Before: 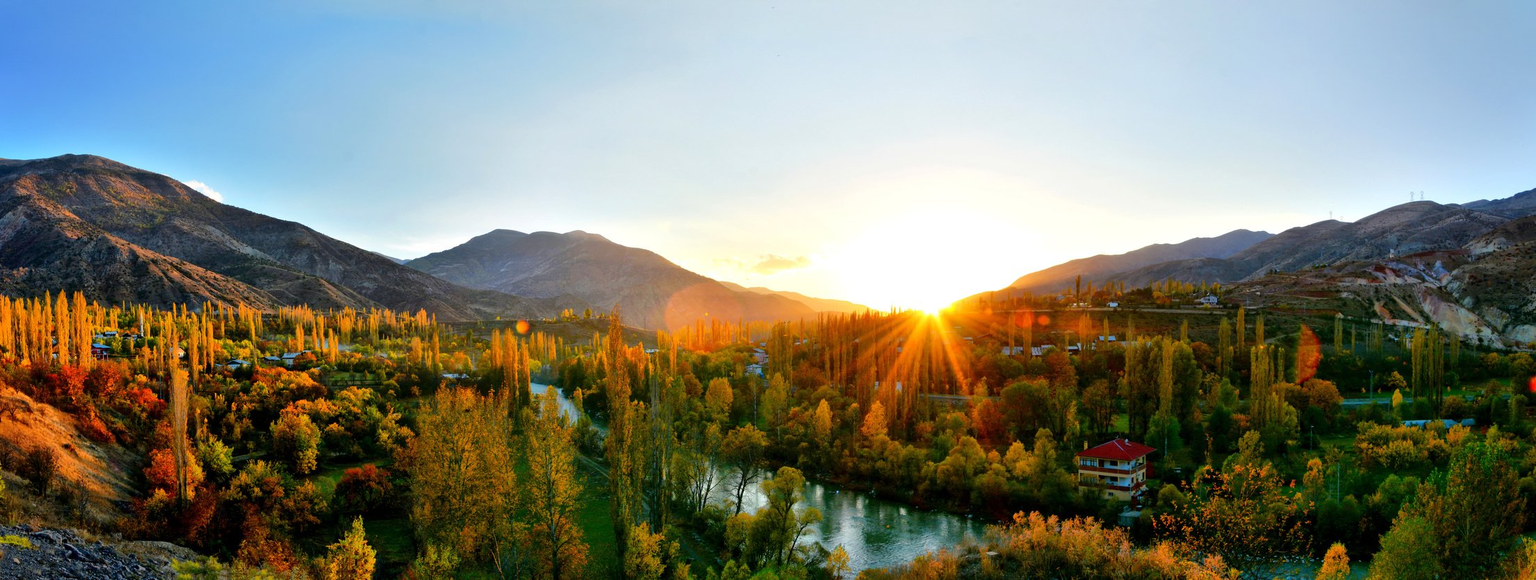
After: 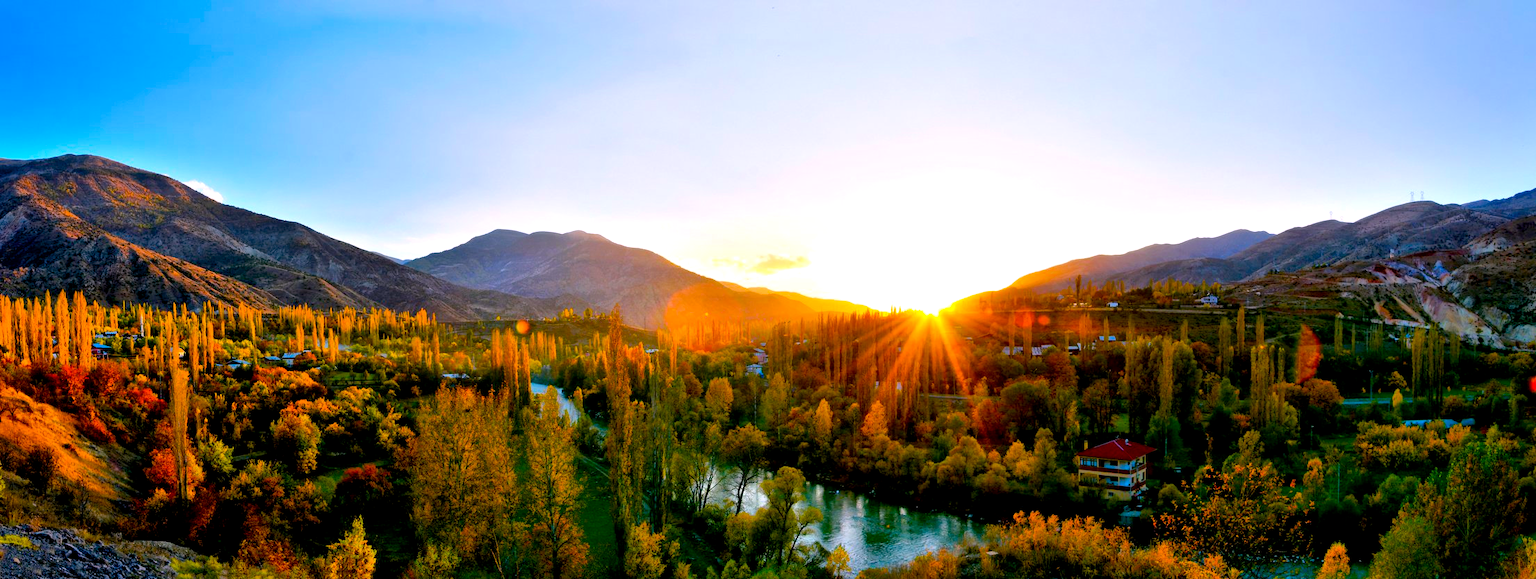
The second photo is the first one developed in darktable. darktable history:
color balance rgb: linear chroma grading › global chroma 15%, perceptual saturation grading › global saturation 30%
exposure: black level correction 0.007, exposure 0.093 EV, compensate highlight preservation false
white balance: red 1.05, blue 1.072
